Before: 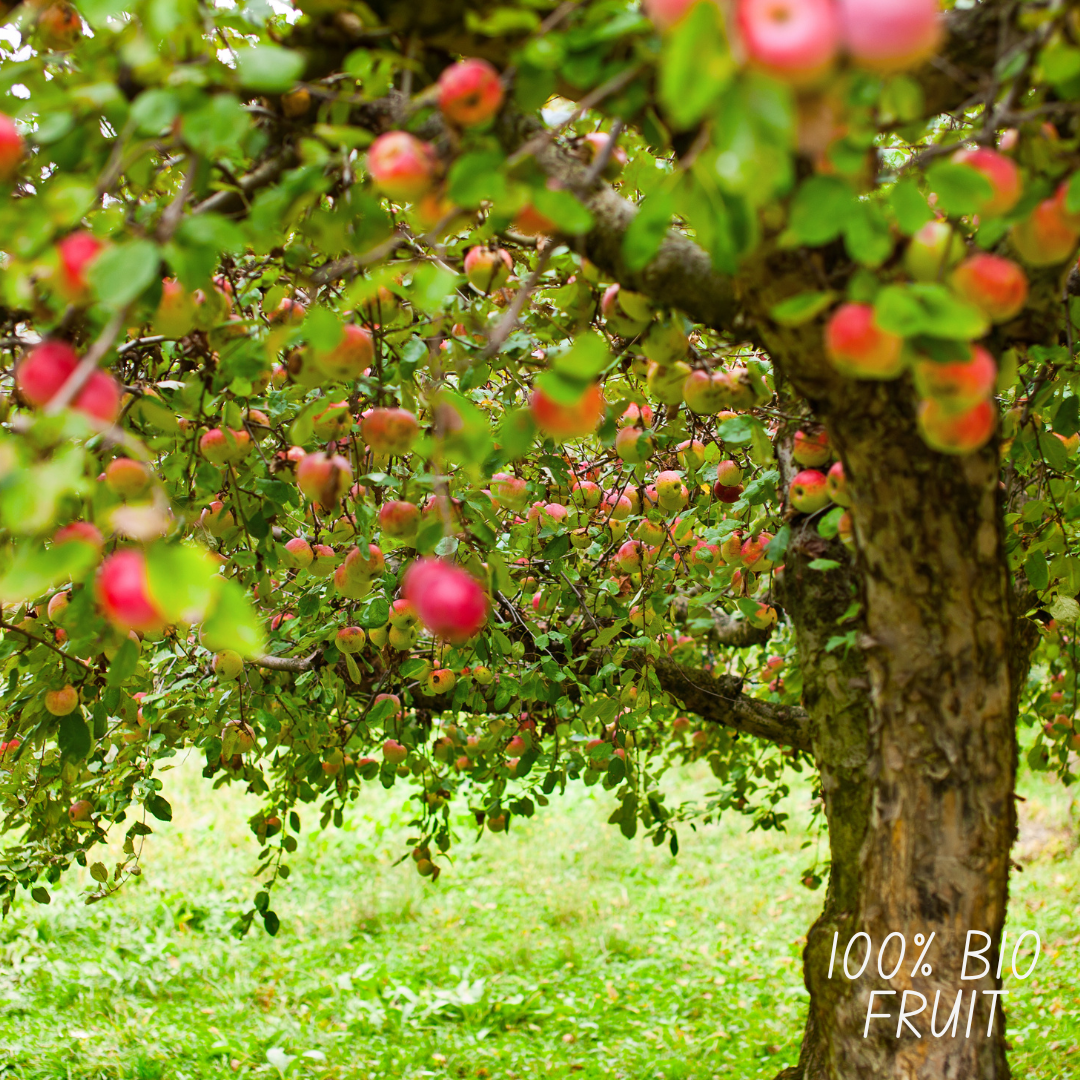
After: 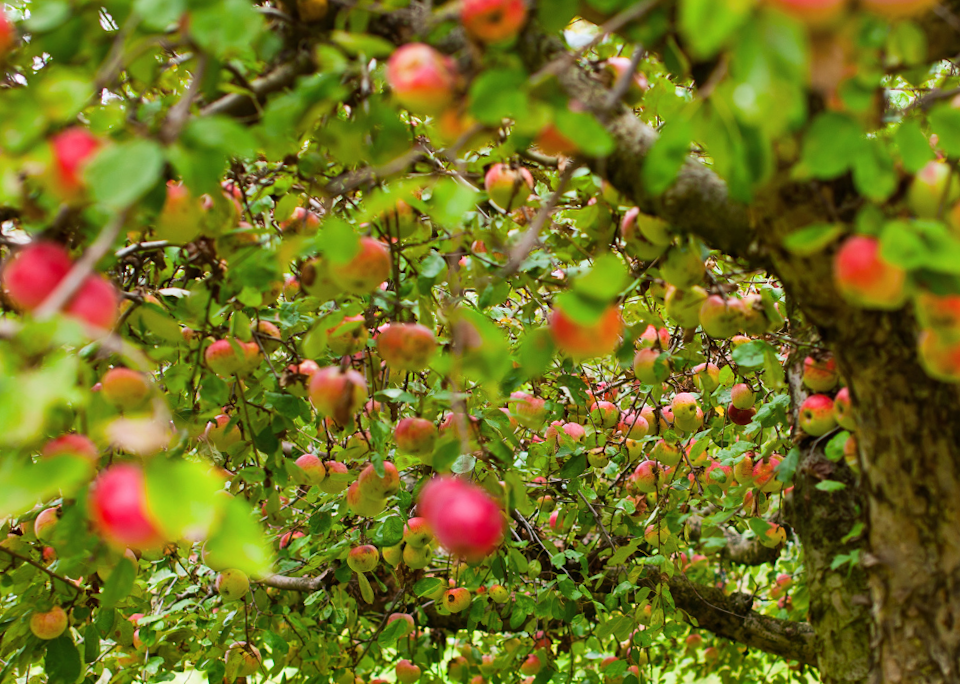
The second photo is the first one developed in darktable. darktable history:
rotate and perspective: rotation 0.679°, lens shift (horizontal) 0.136, crop left 0.009, crop right 0.991, crop top 0.078, crop bottom 0.95
crop: left 1.509%, top 3.452%, right 7.696%, bottom 28.452%
